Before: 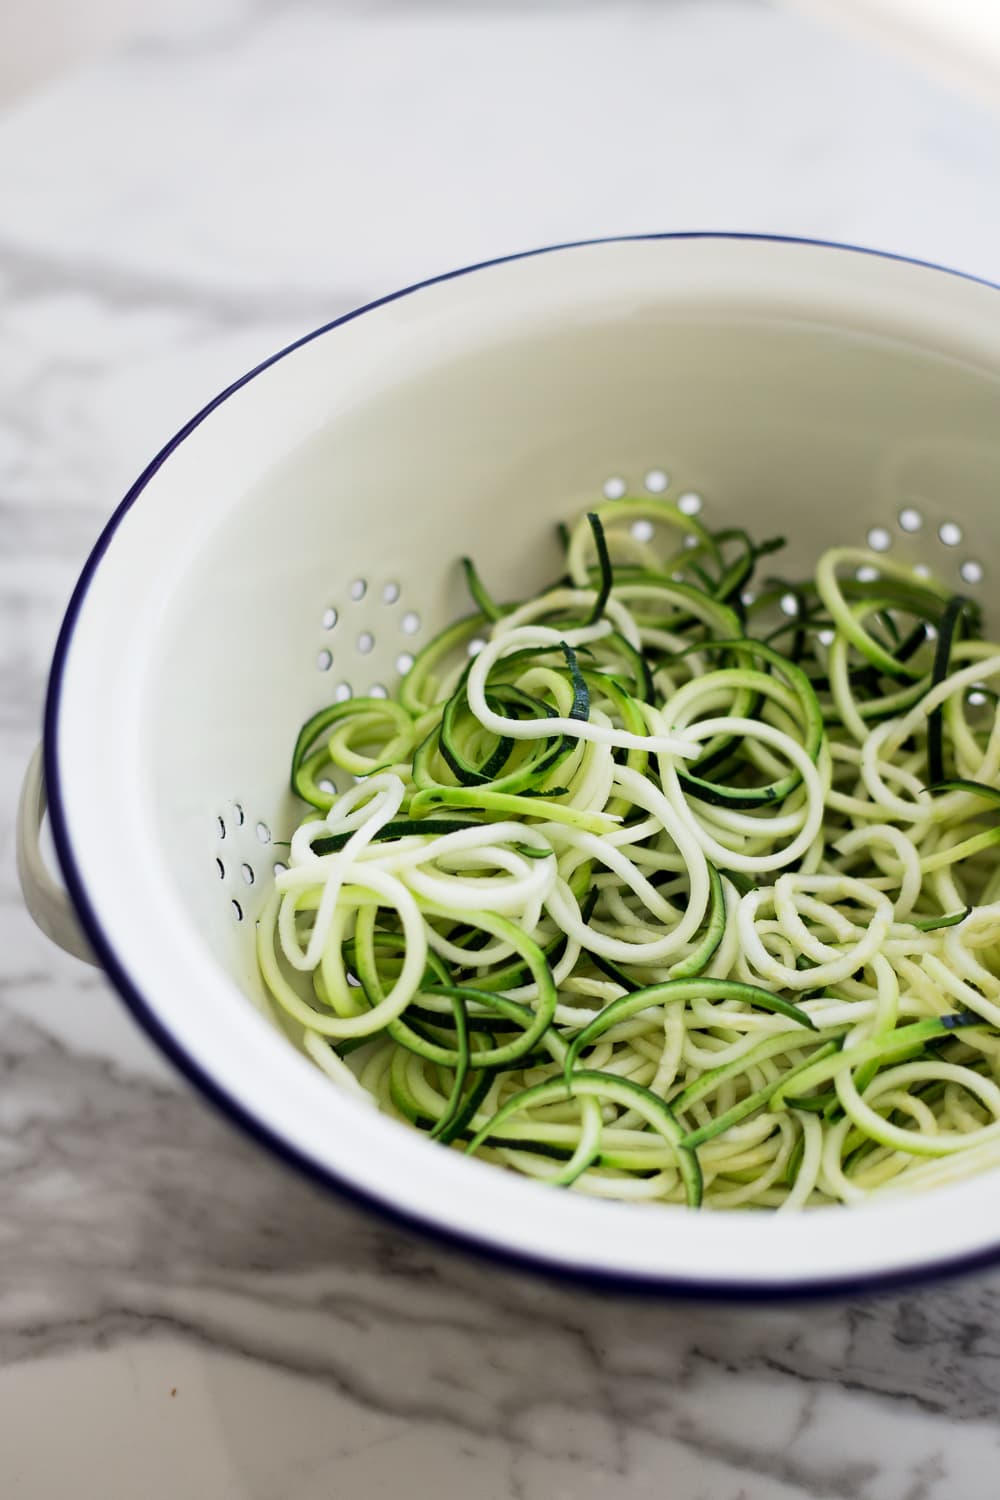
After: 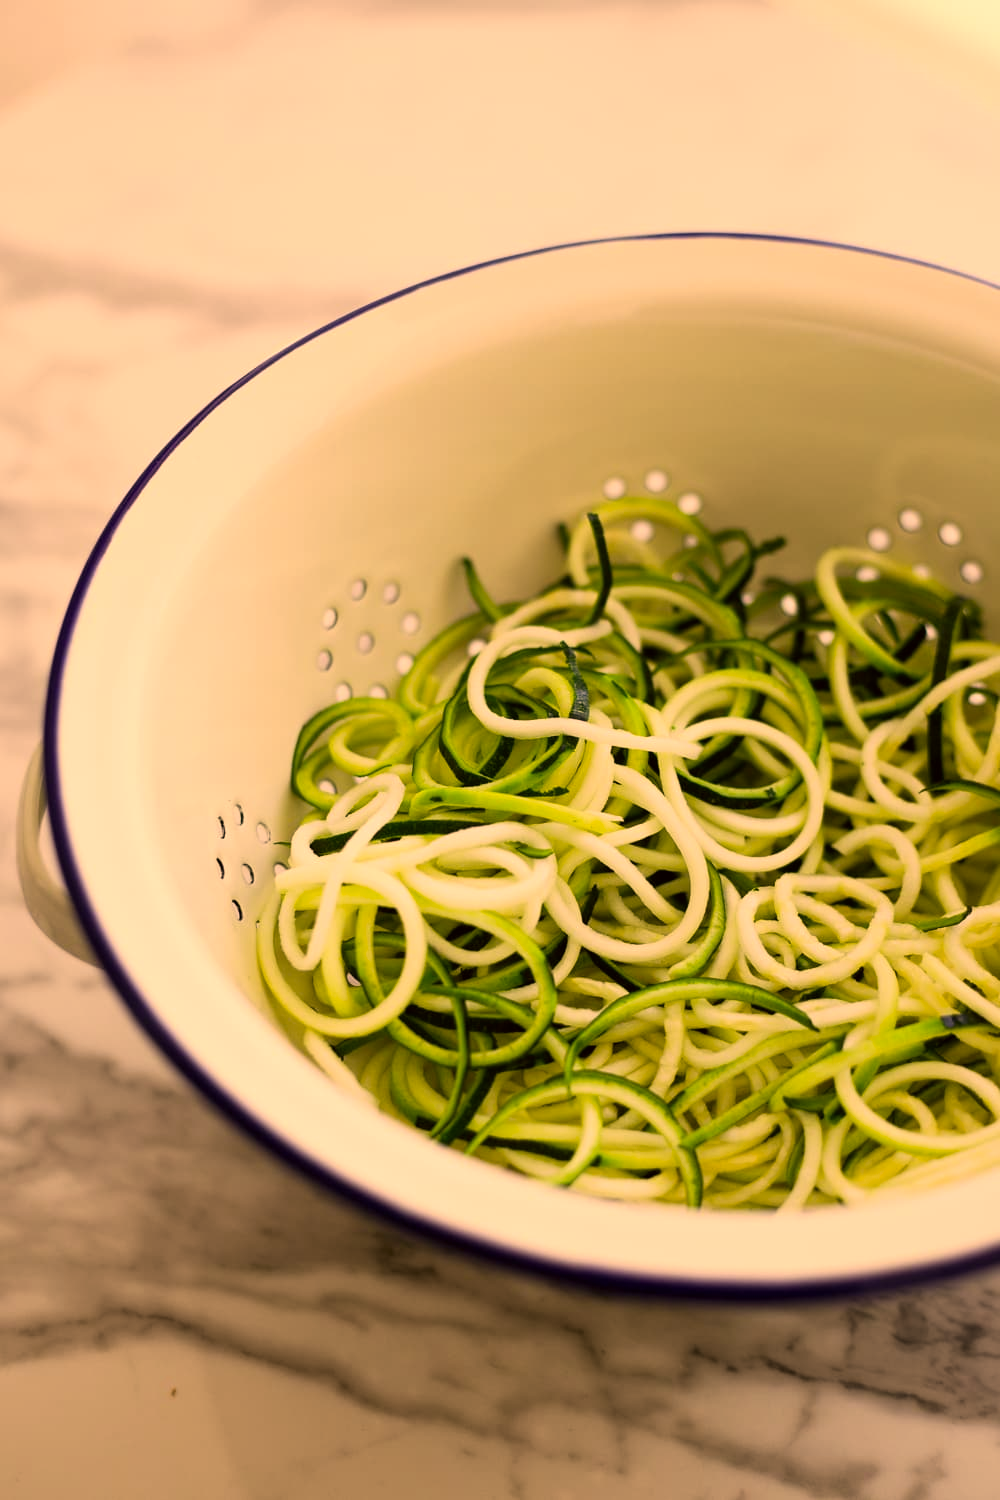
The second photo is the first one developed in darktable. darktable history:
color correction: highlights a* 18.42, highlights b* 35.26, shadows a* 1.11, shadows b* 6.78, saturation 1.05
